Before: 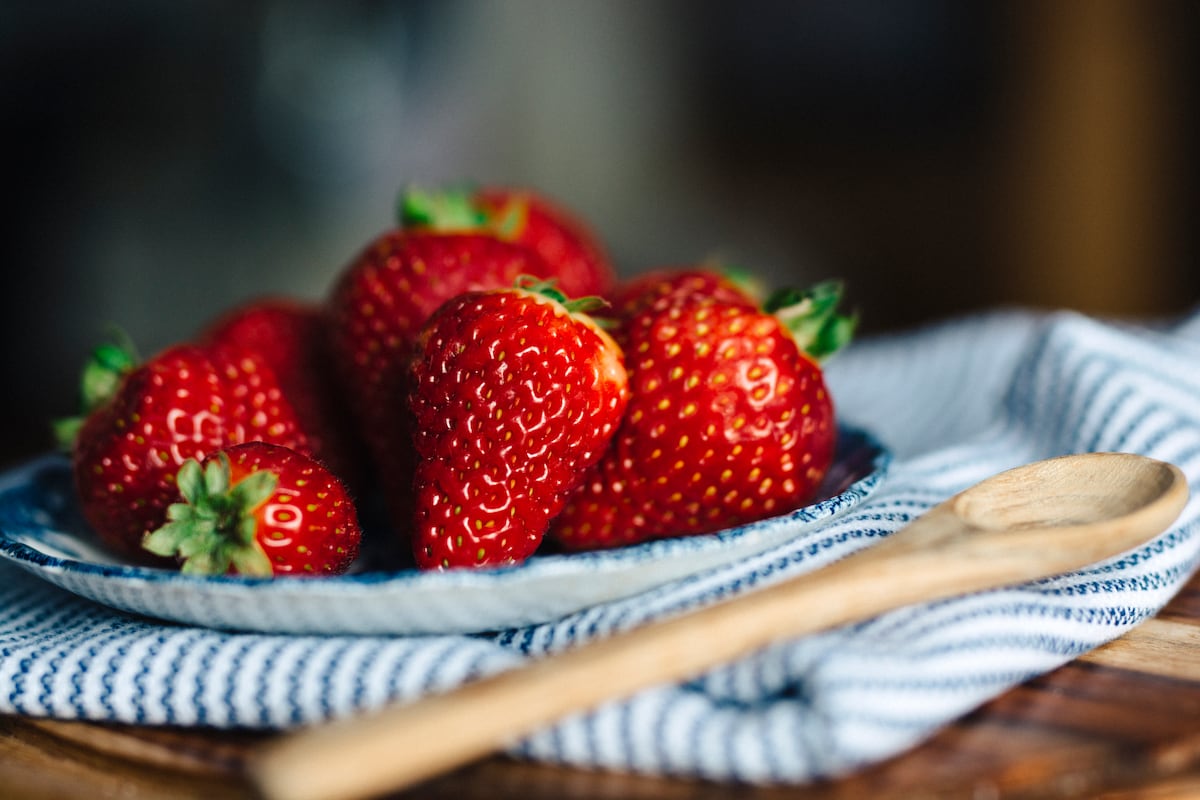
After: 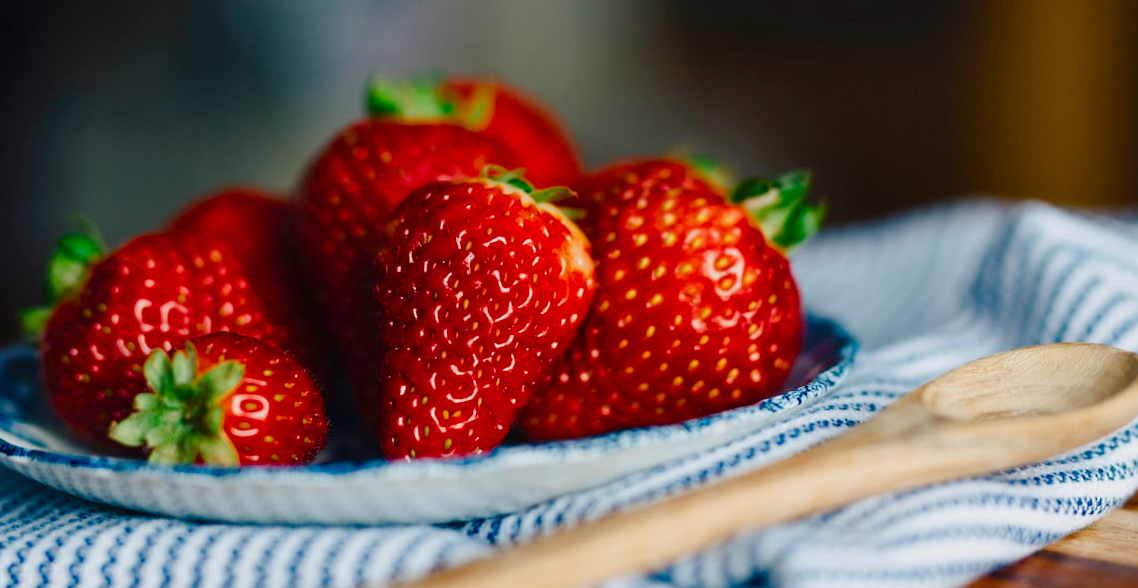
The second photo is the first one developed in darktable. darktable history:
crop and rotate: left 2.769%, top 13.803%, right 2.345%, bottom 12.662%
color balance rgb: power › hue 329.74°, perceptual saturation grading › global saturation 20%, perceptual saturation grading › highlights -24.827%, perceptual saturation grading › shadows 50.533%, contrast -9.509%
